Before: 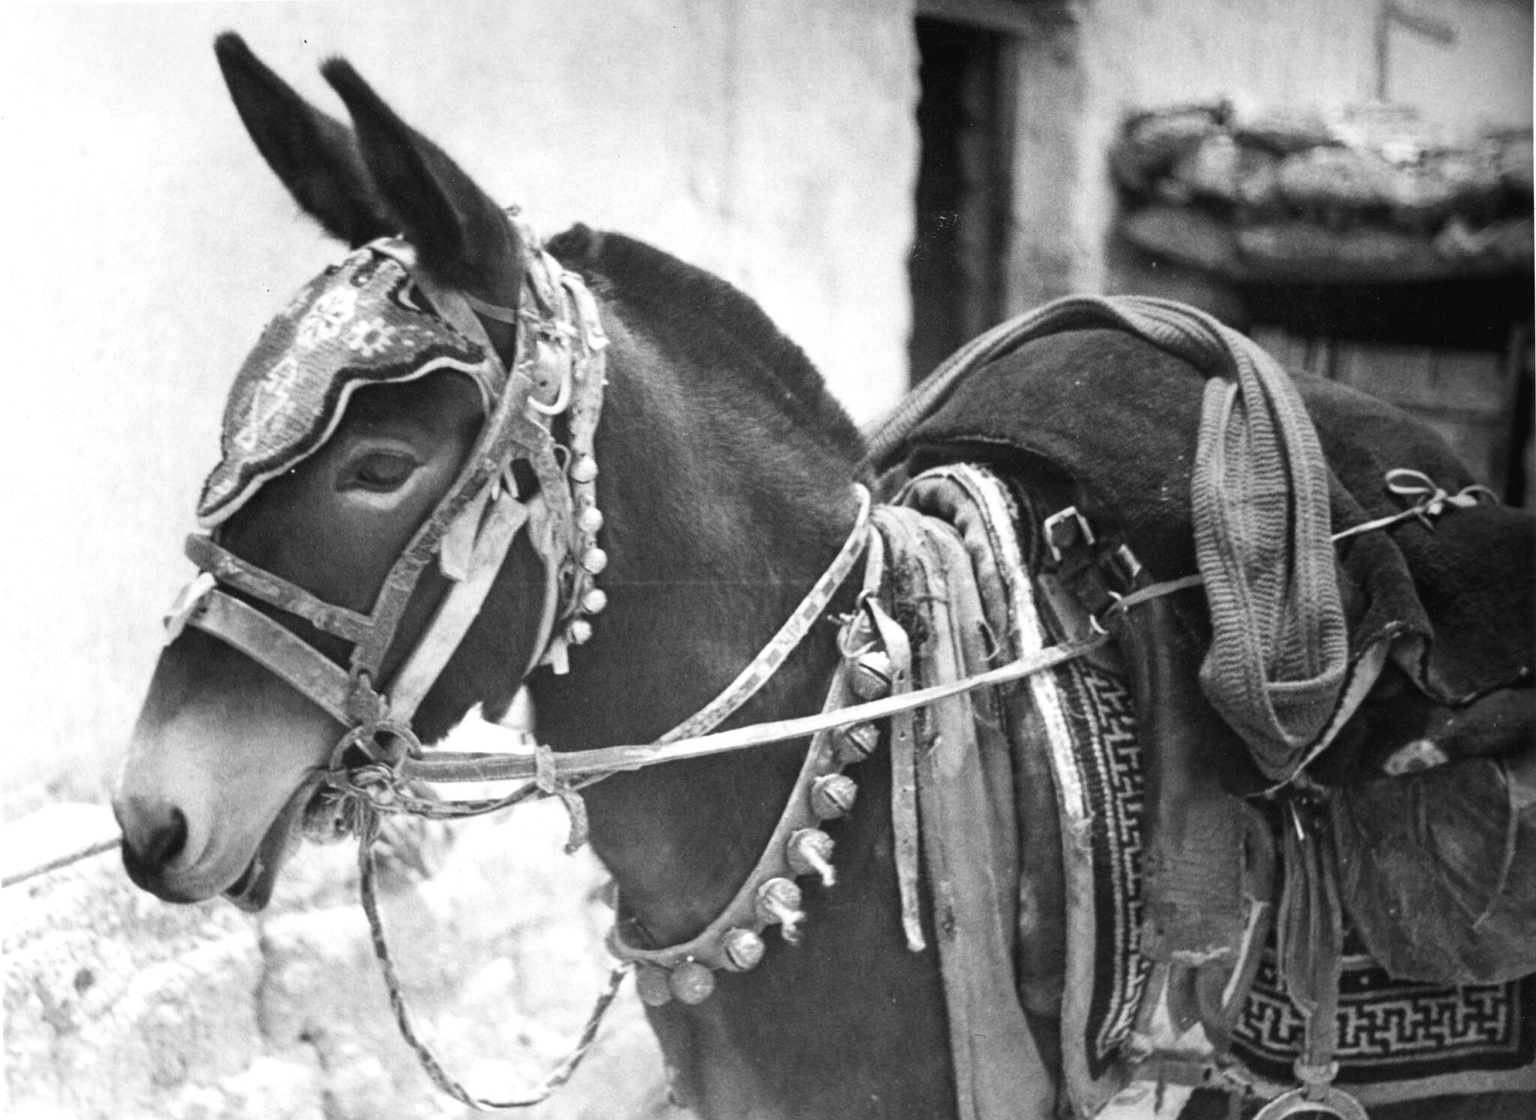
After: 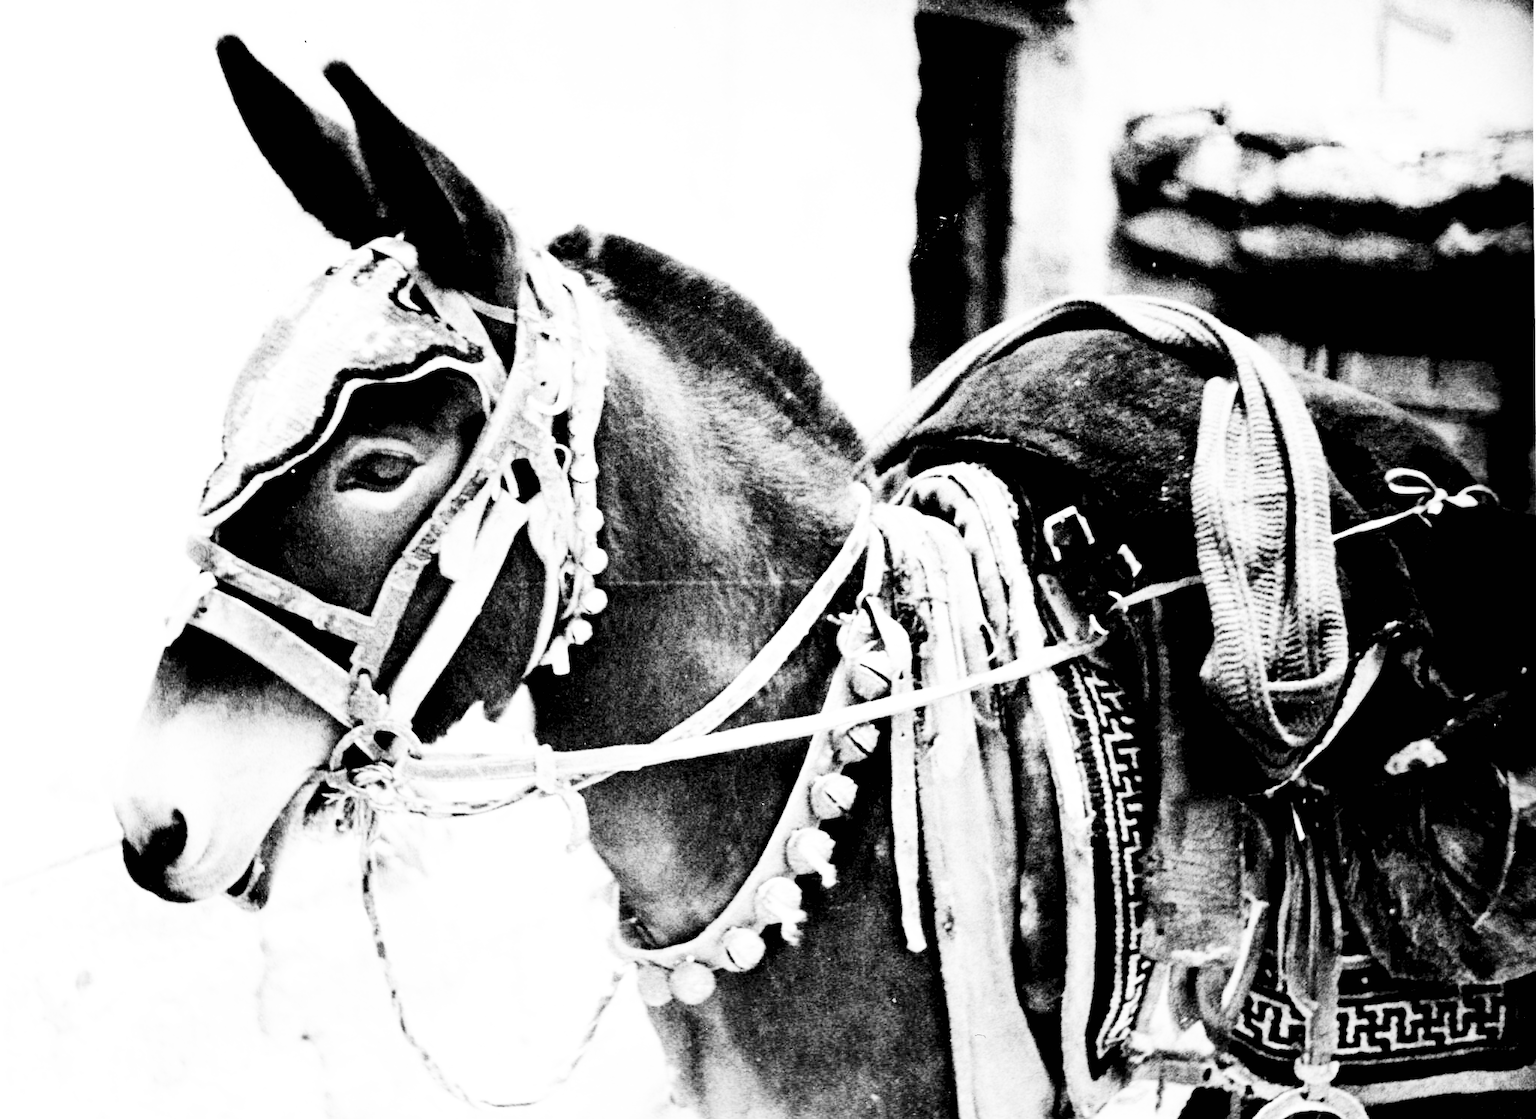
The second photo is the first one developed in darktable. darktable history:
monochrome: on, module defaults
exposure: black level correction 0.1, exposure -0.092 EV, compensate highlight preservation false
contrast brightness saturation: contrast 0.26, brightness 0.02, saturation 0.87
base curve: curves: ch0 [(0, 0) (0.007, 0.004) (0.027, 0.03) (0.046, 0.07) (0.207, 0.54) (0.442, 0.872) (0.673, 0.972) (1, 1)], preserve colors none
